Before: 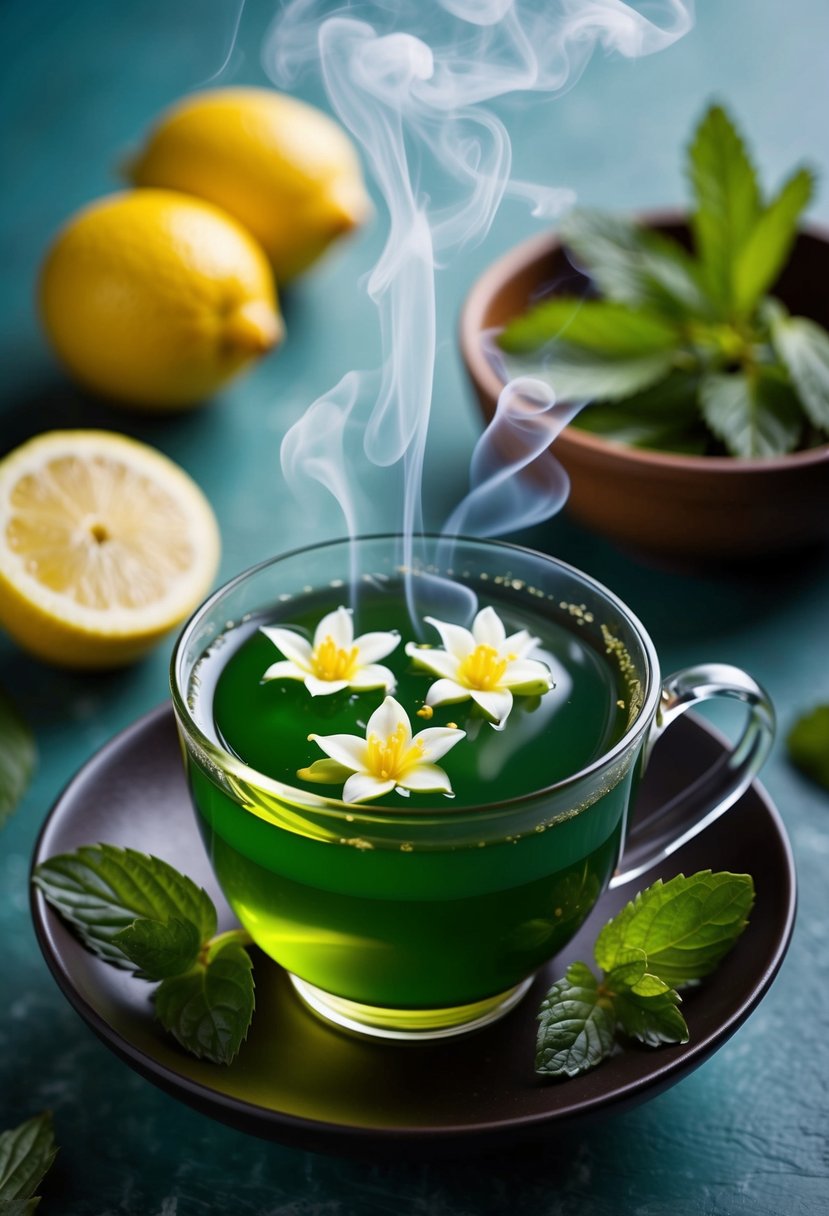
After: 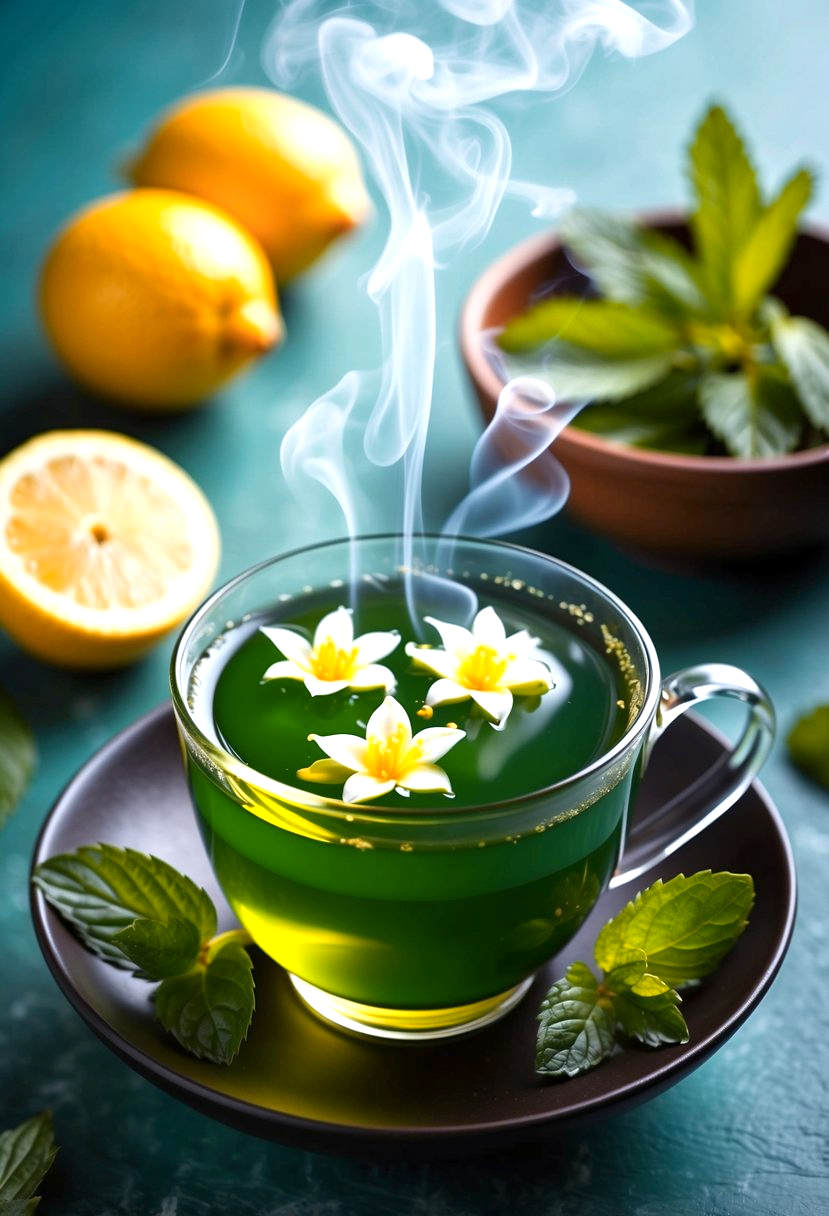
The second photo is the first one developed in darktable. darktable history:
exposure: exposure 0.61 EV, compensate highlight preservation false
color zones: curves: ch1 [(0.235, 0.558) (0.75, 0.5)]; ch2 [(0.25, 0.462) (0.749, 0.457)]
